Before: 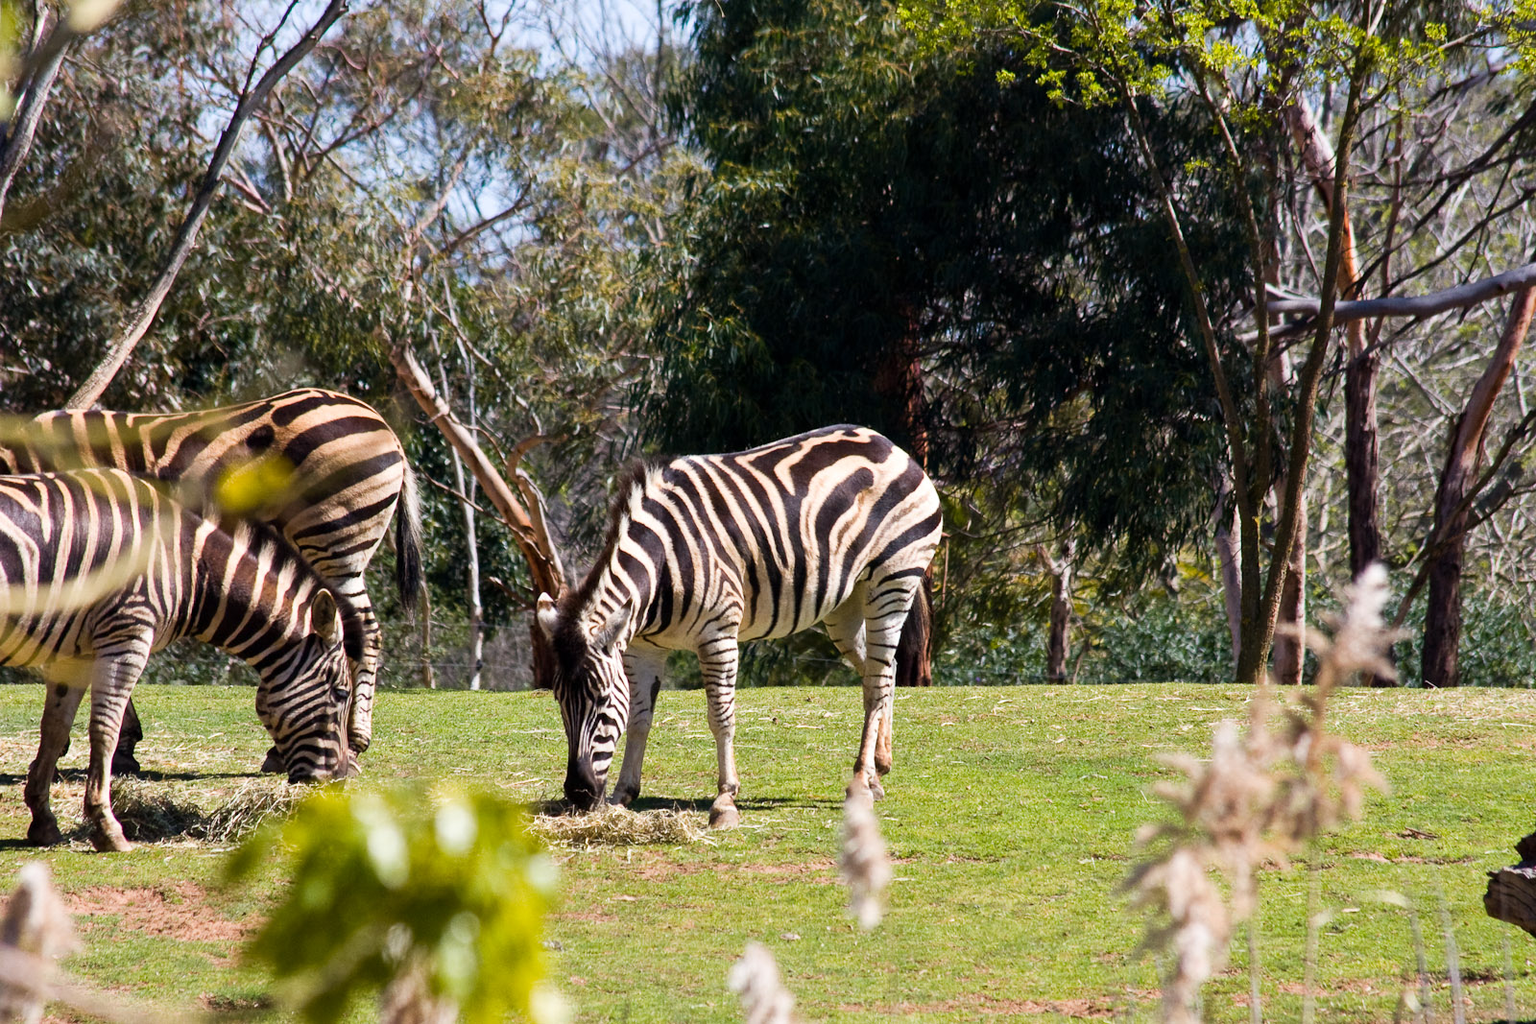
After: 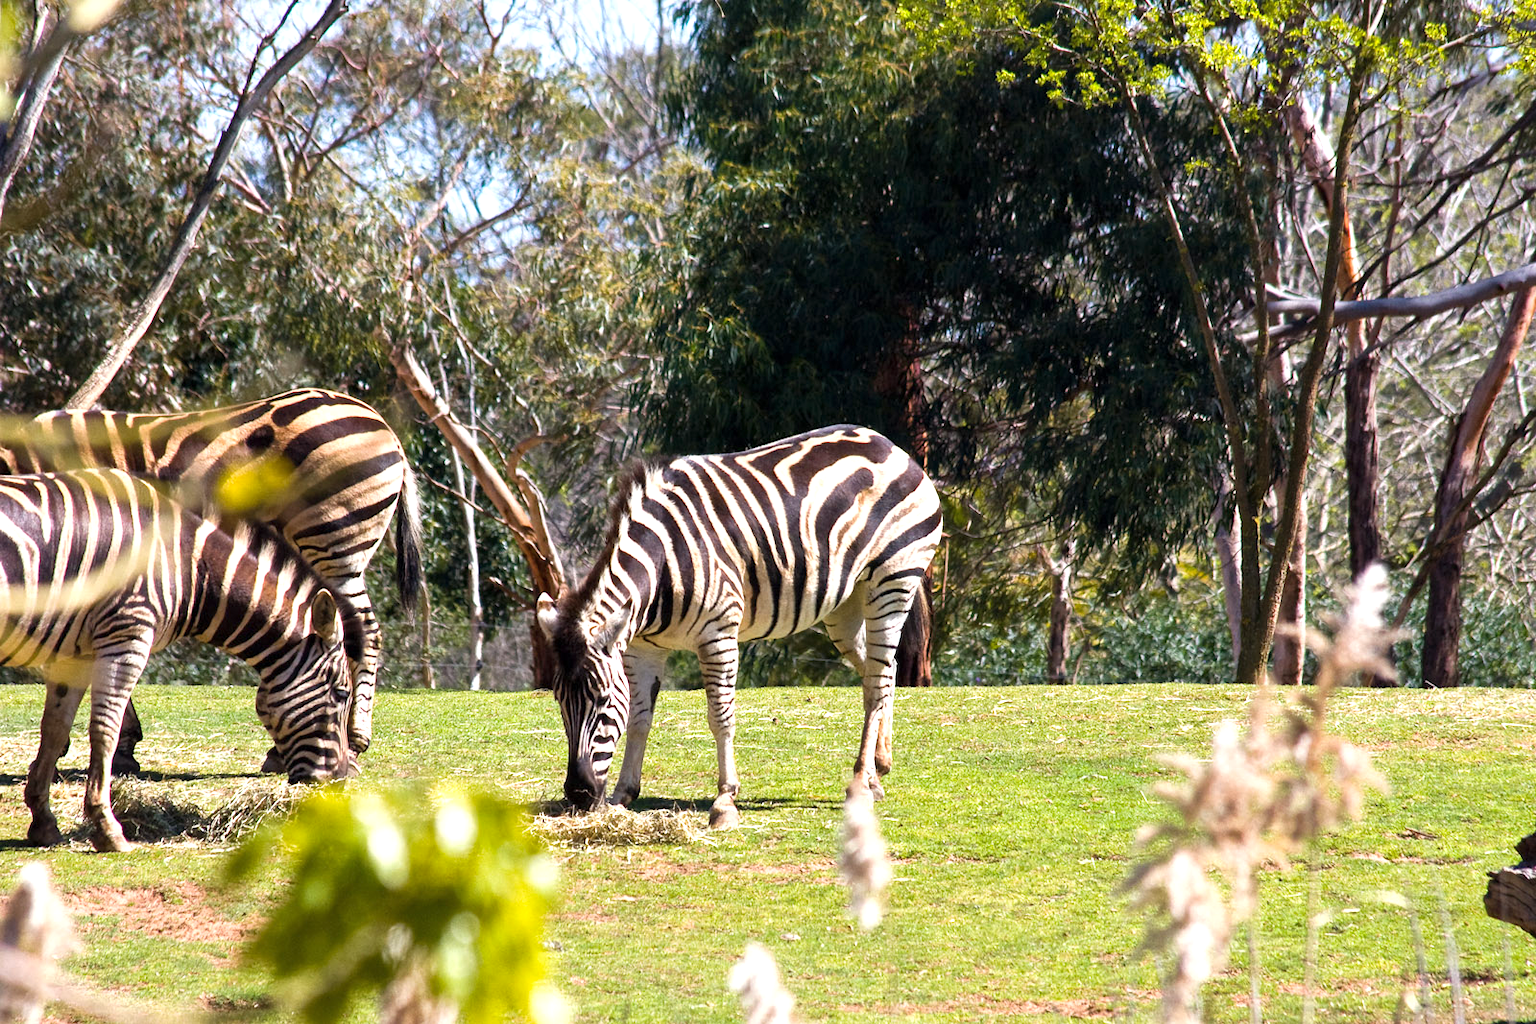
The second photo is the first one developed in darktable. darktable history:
shadows and highlights: shadows 25.6, highlights -25.15
exposure: exposure 0.604 EV, compensate highlight preservation false
